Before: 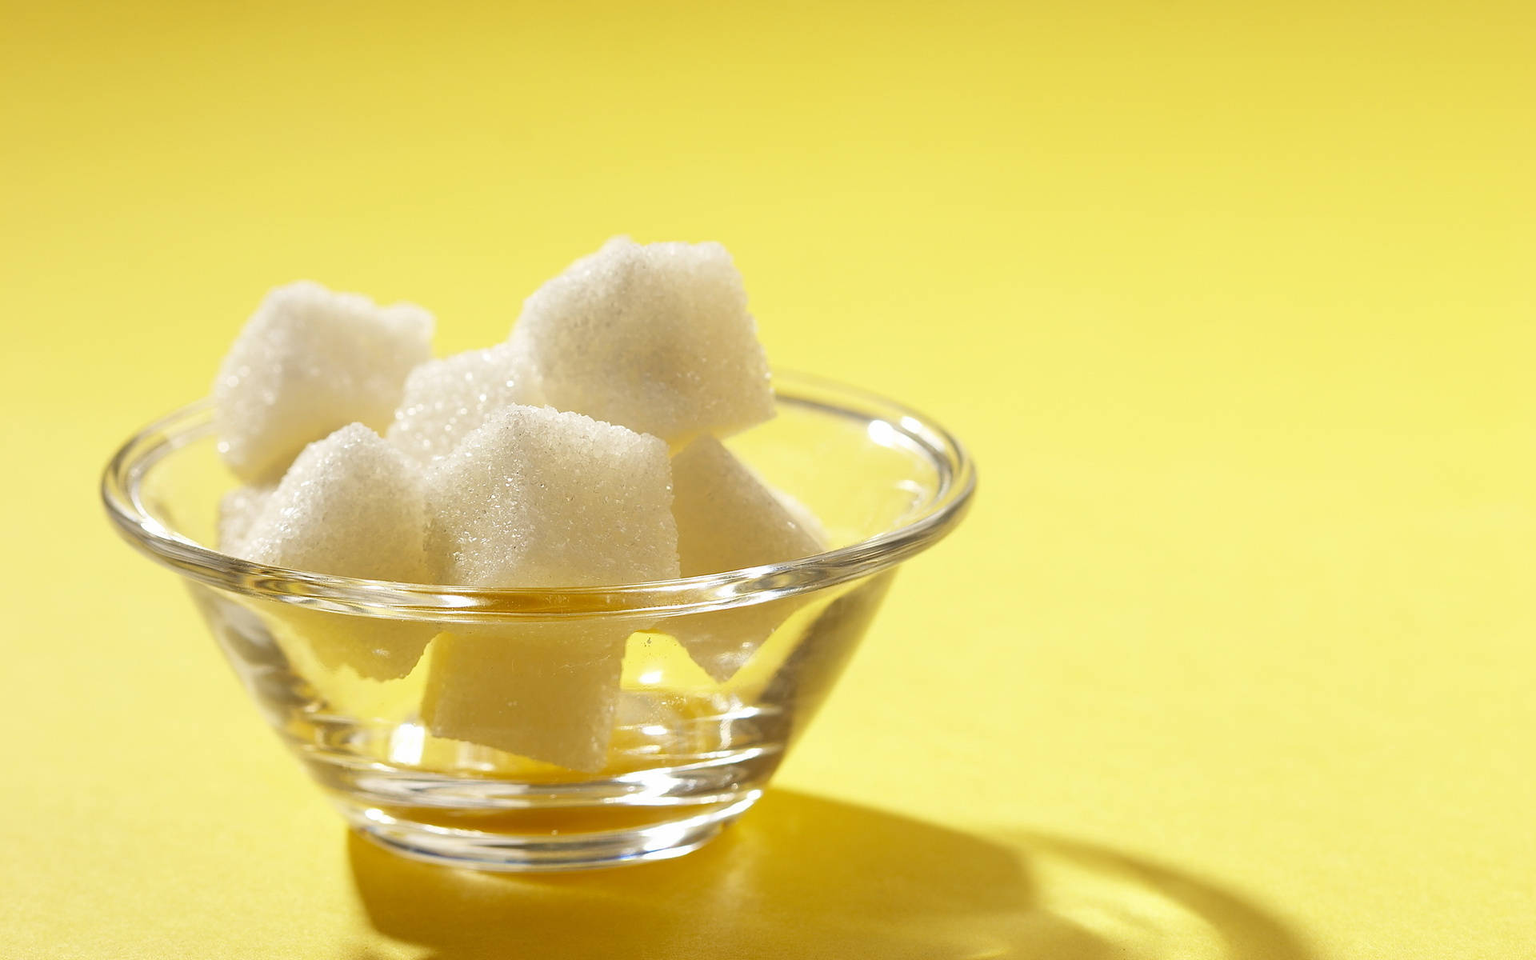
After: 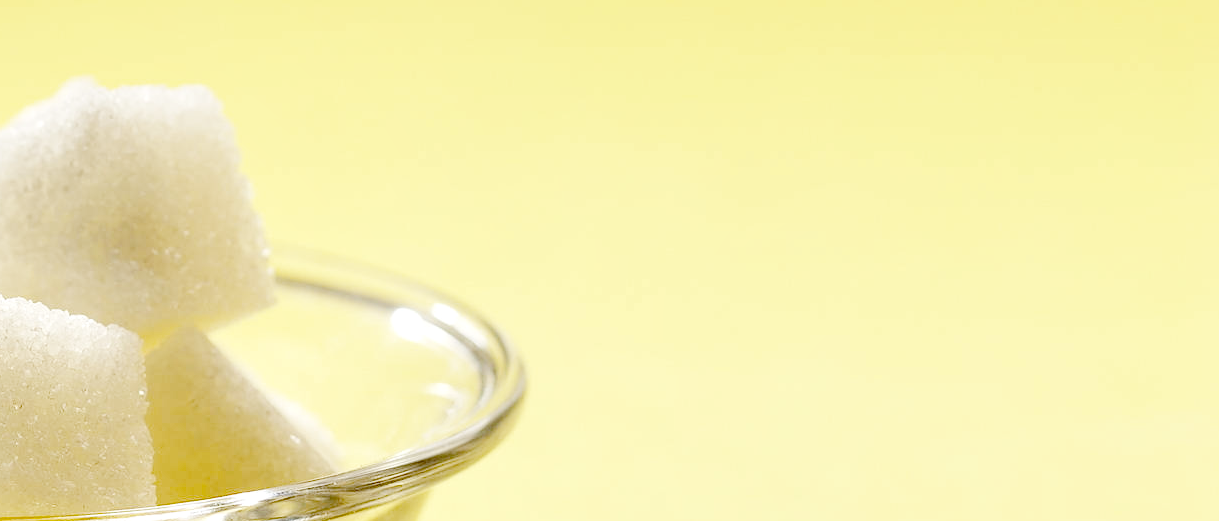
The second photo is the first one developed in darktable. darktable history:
local contrast: on, module defaults
base curve: curves: ch0 [(0, 0) (0.036, 0.01) (0.123, 0.254) (0.258, 0.504) (0.507, 0.748) (1, 1)], preserve colors none
contrast brightness saturation: brightness -0.096
crop: left 36.179%, top 18.136%, right 0.318%, bottom 38.394%
